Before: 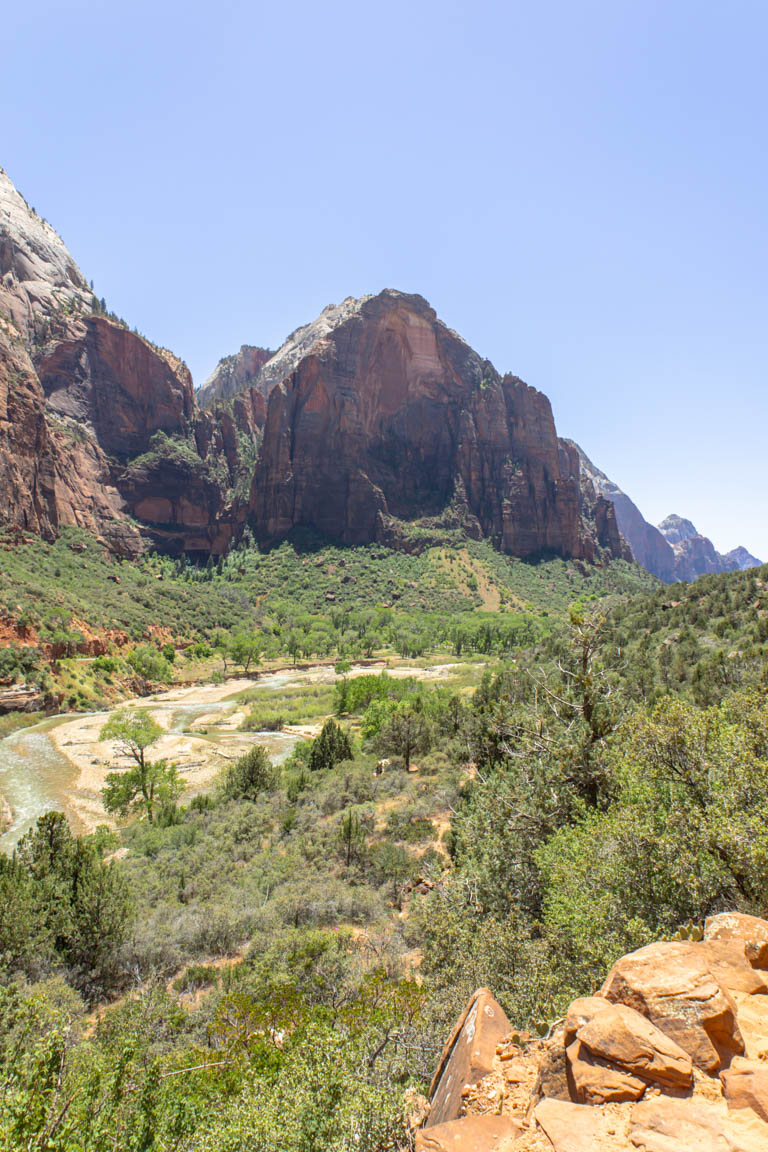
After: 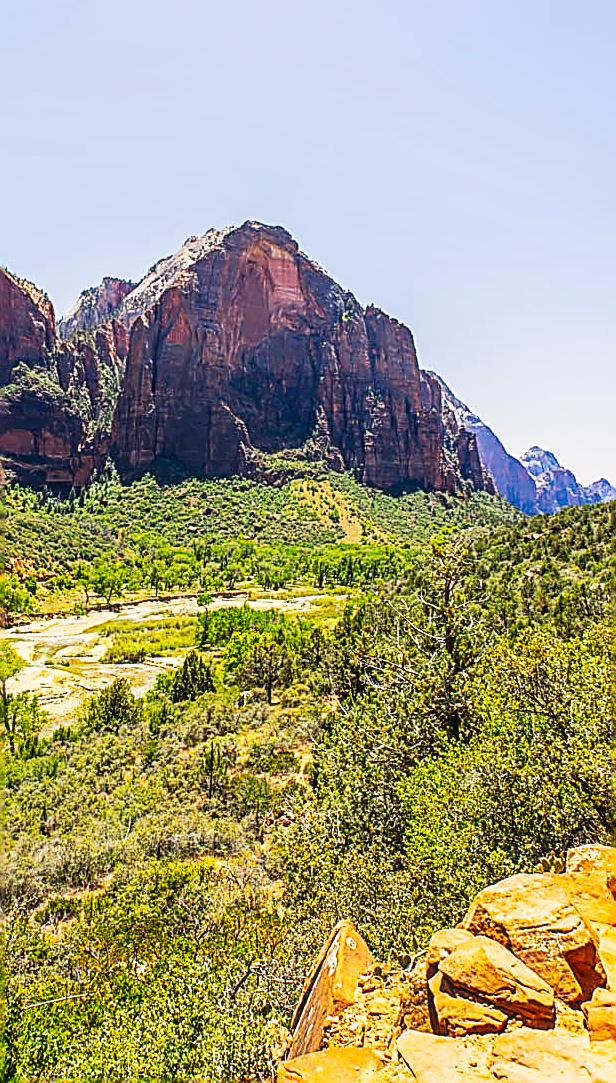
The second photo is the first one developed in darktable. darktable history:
crop and rotate: left 18.036%, top 5.952%, right 1.667%
tone curve: curves: ch0 [(0, 0.023) (0.132, 0.075) (0.251, 0.186) (0.463, 0.461) (0.662, 0.757) (0.854, 0.909) (1, 0.973)]; ch1 [(0, 0) (0.447, 0.411) (0.483, 0.469) (0.498, 0.496) (0.518, 0.514) (0.561, 0.579) (0.604, 0.645) (0.669, 0.73) (0.819, 0.93) (1, 1)]; ch2 [(0, 0) (0.307, 0.315) (0.425, 0.438) (0.483, 0.477) (0.503, 0.503) (0.526, 0.534) (0.567, 0.569) (0.617, 0.674) (0.703, 0.797) (0.985, 0.966)], preserve colors none
local contrast: detail 130%
sharpen: amount 1.879
color balance rgb: highlights gain › chroma 1.742%, highlights gain › hue 57.4°, linear chroma grading › global chroma 8.597%, perceptual saturation grading › global saturation 24.912%, global vibrance 20%
